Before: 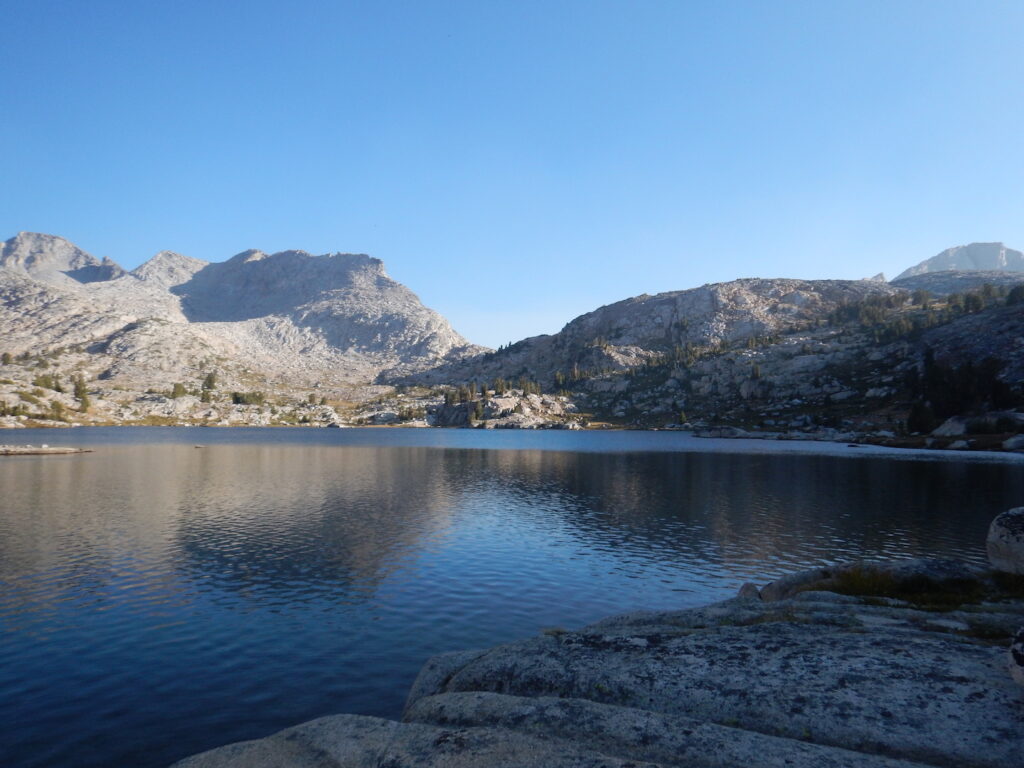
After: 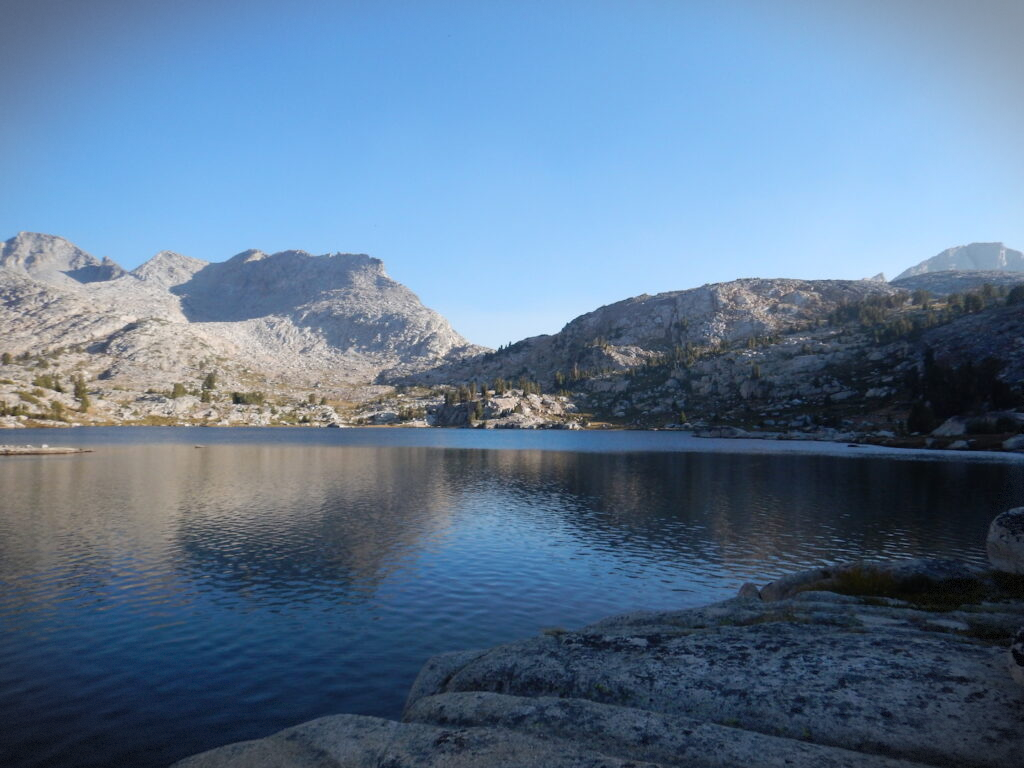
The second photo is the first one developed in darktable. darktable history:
levels: black 8.5%
vignetting: fall-off start 99.69%, width/height ratio 1.306, dithering 8-bit output
